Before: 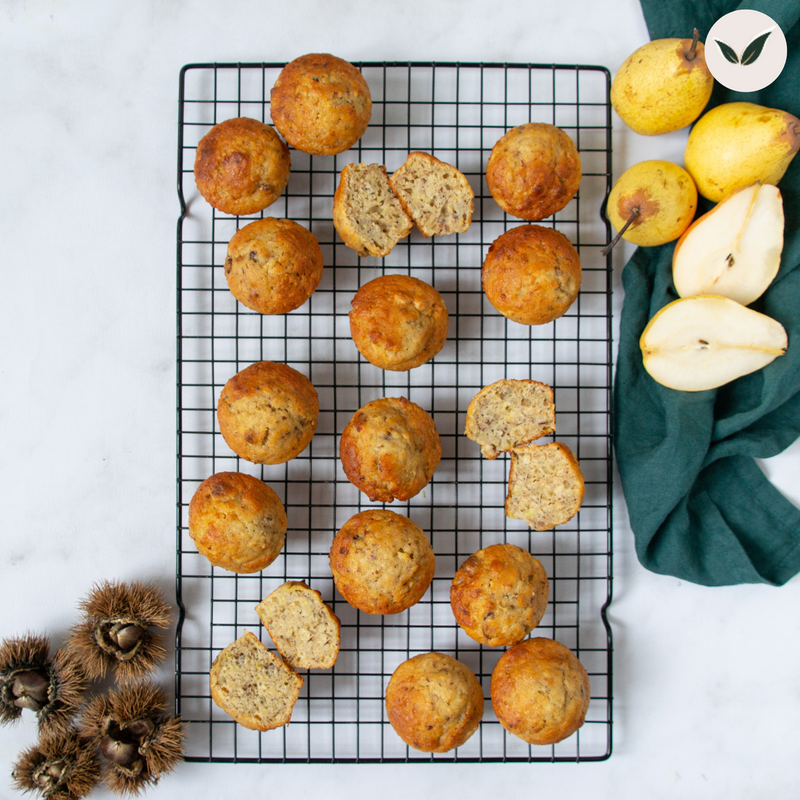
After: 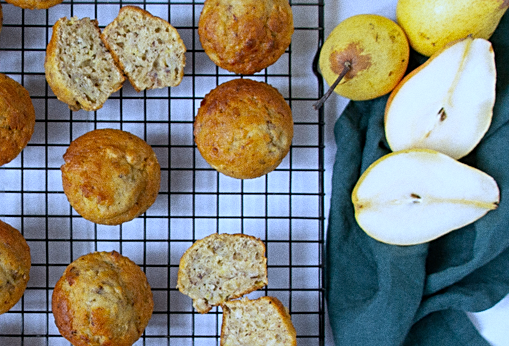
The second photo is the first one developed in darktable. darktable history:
crop: left 36.005%, top 18.293%, right 0.31%, bottom 38.444%
white balance: red 0.871, blue 1.249
sharpen: on, module defaults
grain: on, module defaults
